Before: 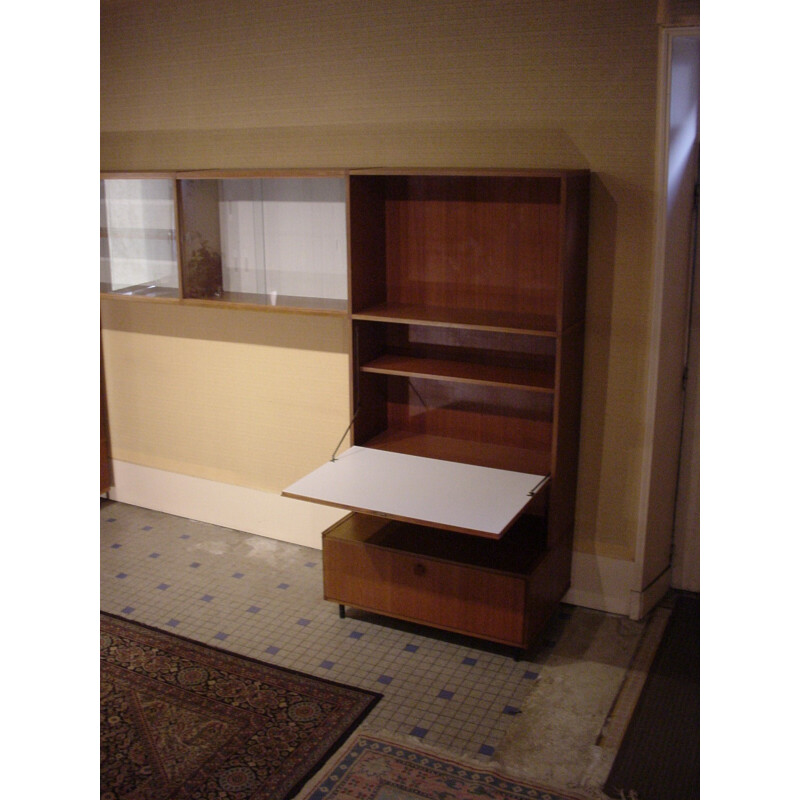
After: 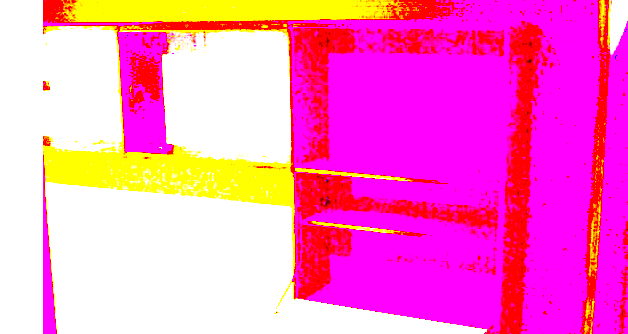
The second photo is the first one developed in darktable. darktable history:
exposure: black level correction 0.099, exposure 3.088 EV, compensate exposure bias true, compensate highlight preservation false
crop: left 7.128%, top 18.496%, right 14.342%, bottom 39.719%
contrast brightness saturation: brightness -0.026, saturation 0.363
